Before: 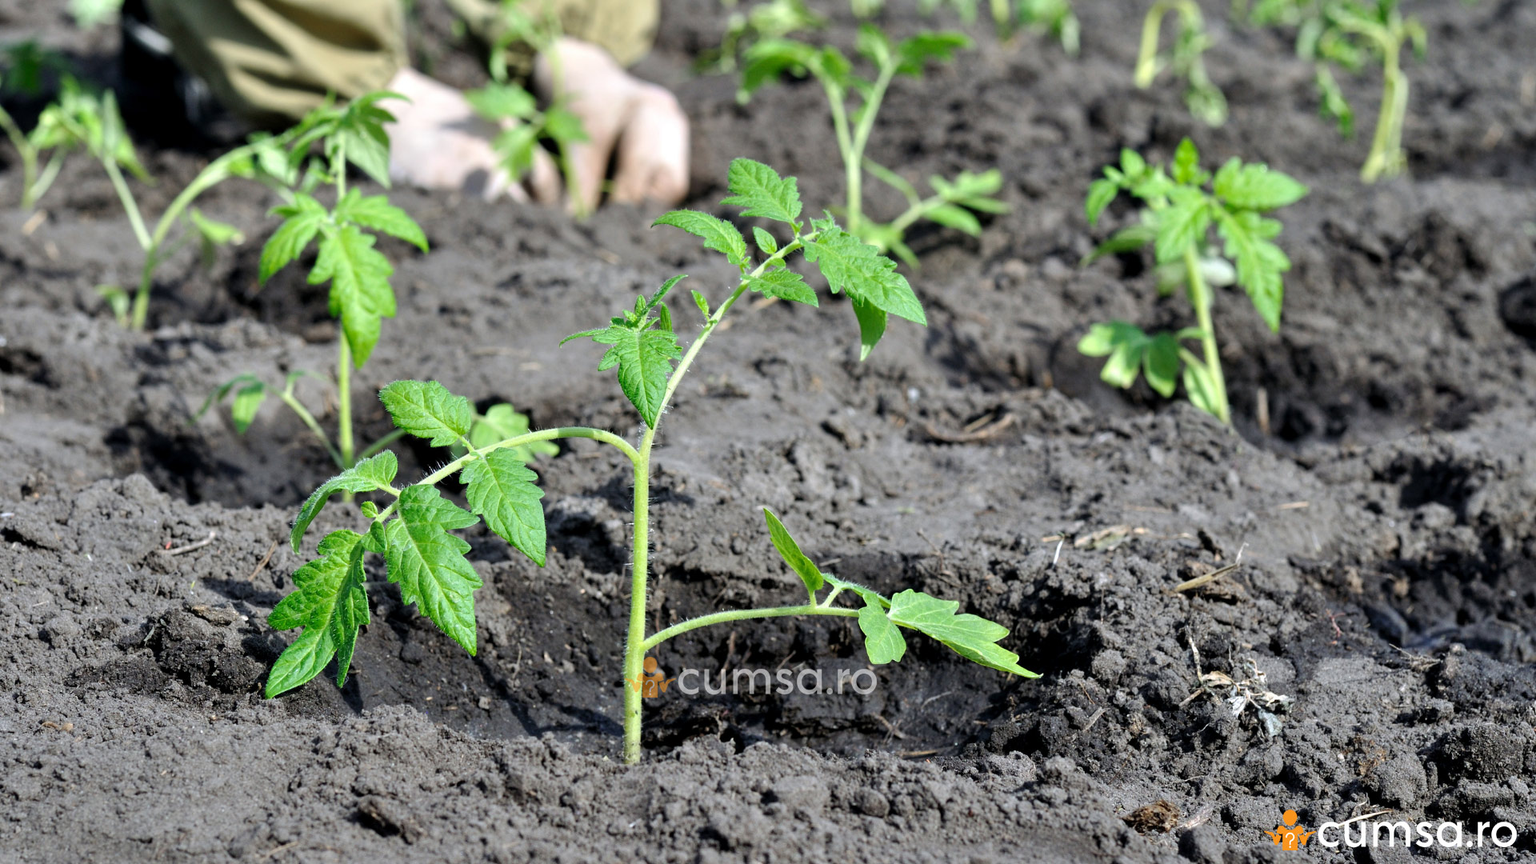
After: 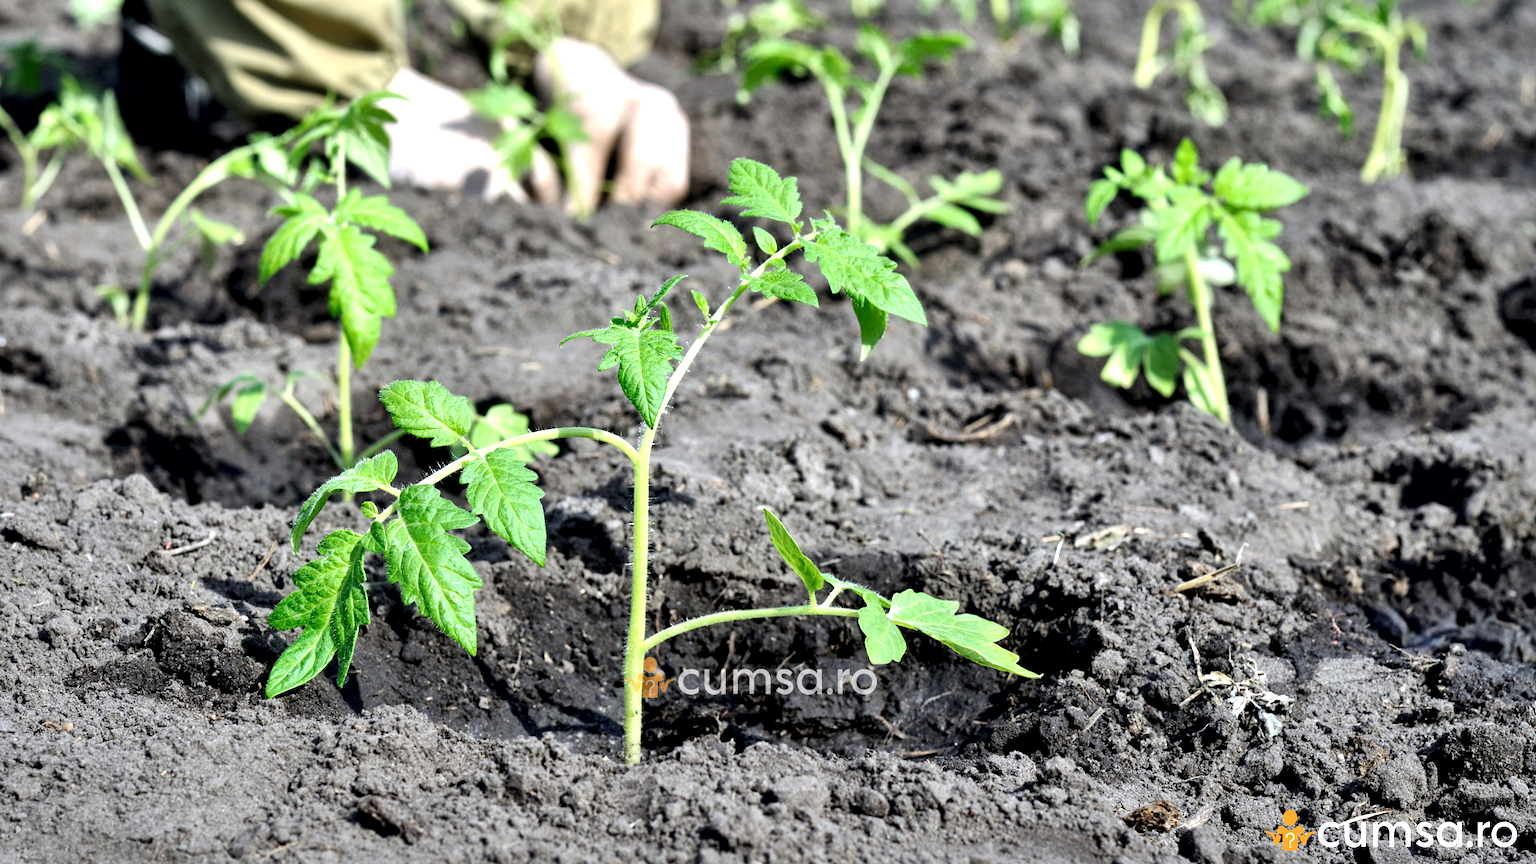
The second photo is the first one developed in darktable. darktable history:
local contrast: mode bilateral grid, contrast 26, coarseness 60, detail 151%, midtone range 0.2
tone equalizer: -8 EV -0.452 EV, -7 EV -0.361 EV, -6 EV -0.369 EV, -5 EV -0.189 EV, -3 EV 0.22 EV, -2 EV 0.334 EV, -1 EV 0.378 EV, +0 EV 0.412 EV
